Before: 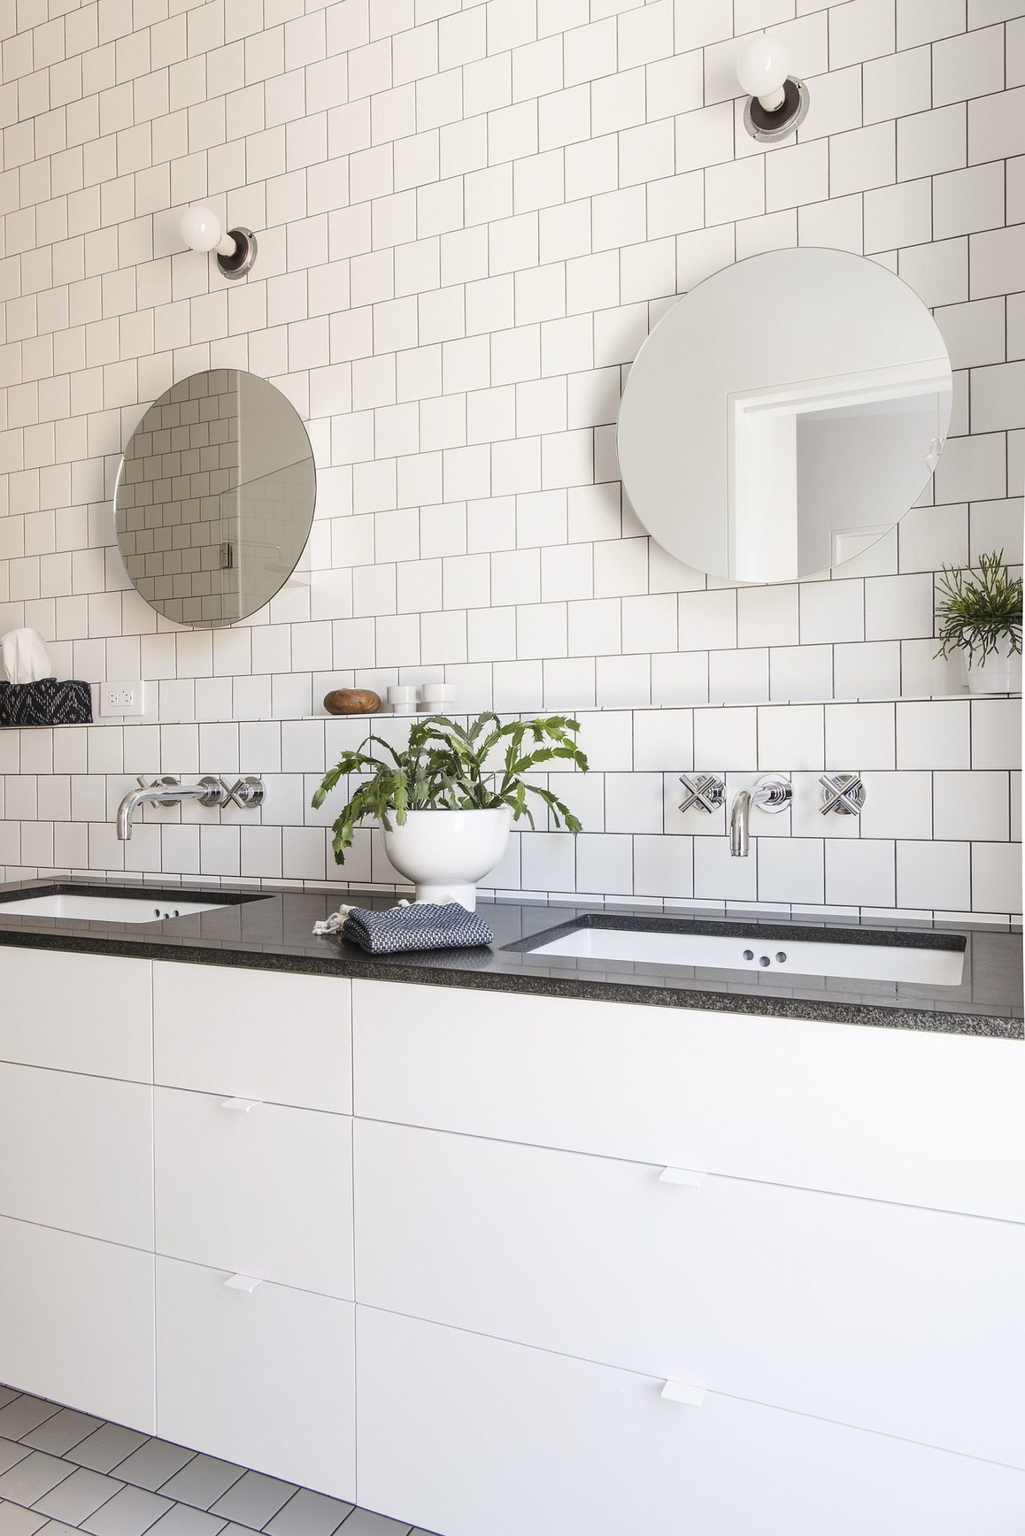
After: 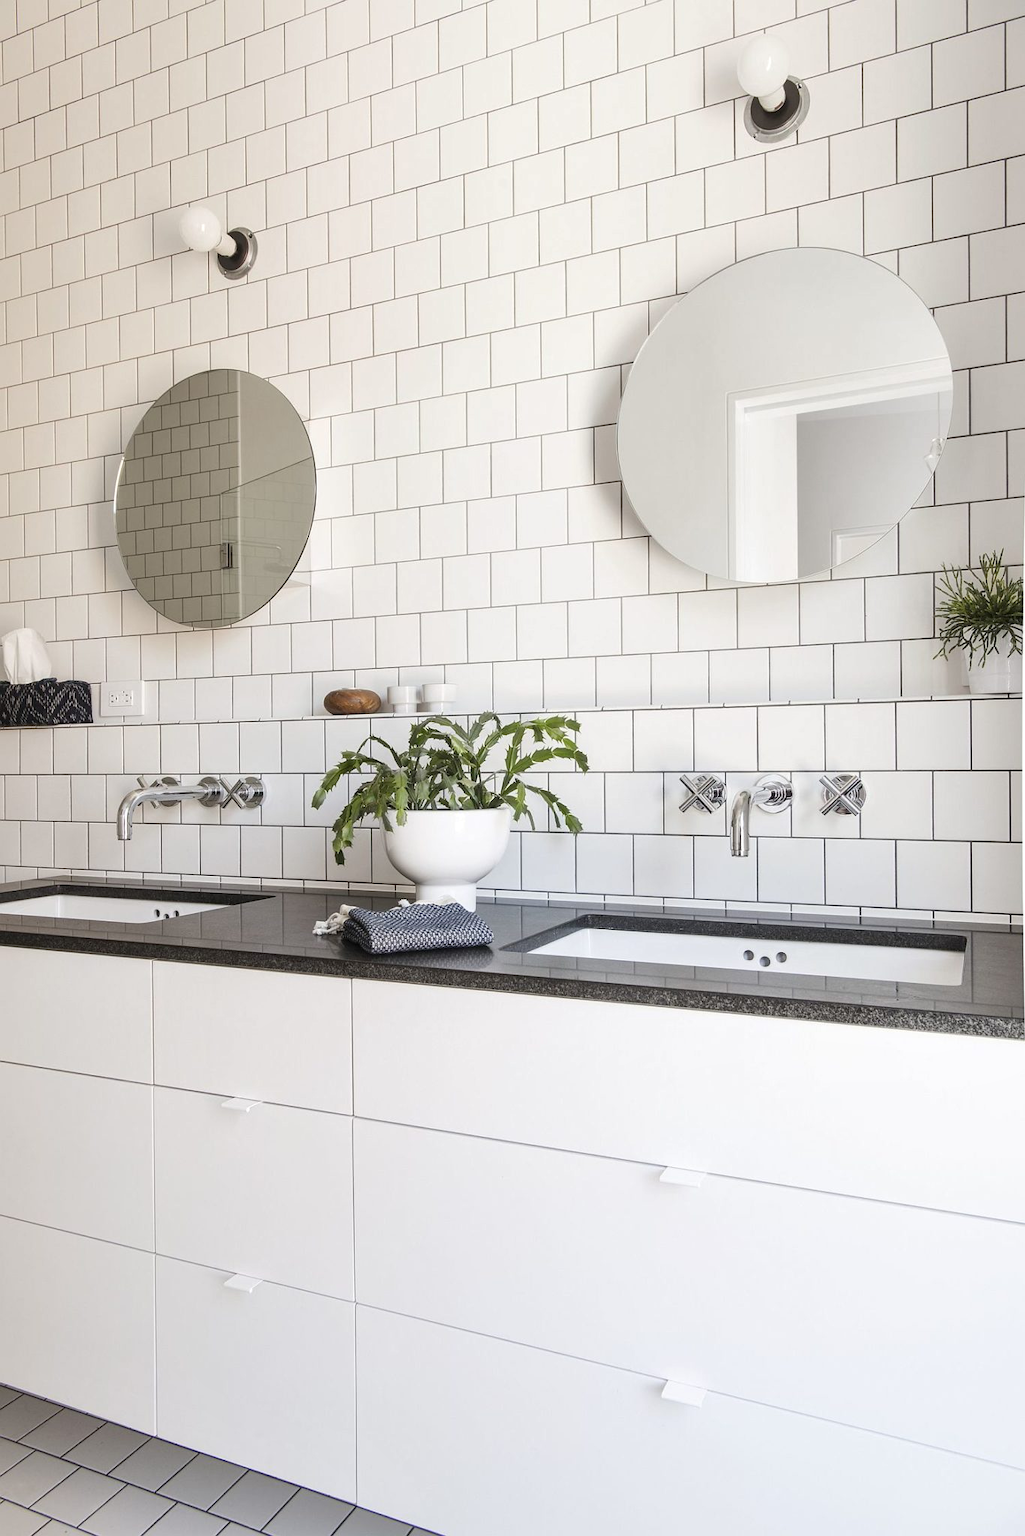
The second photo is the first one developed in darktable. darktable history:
local contrast: mode bilateral grid, contrast 21, coarseness 49, detail 119%, midtone range 0.2
